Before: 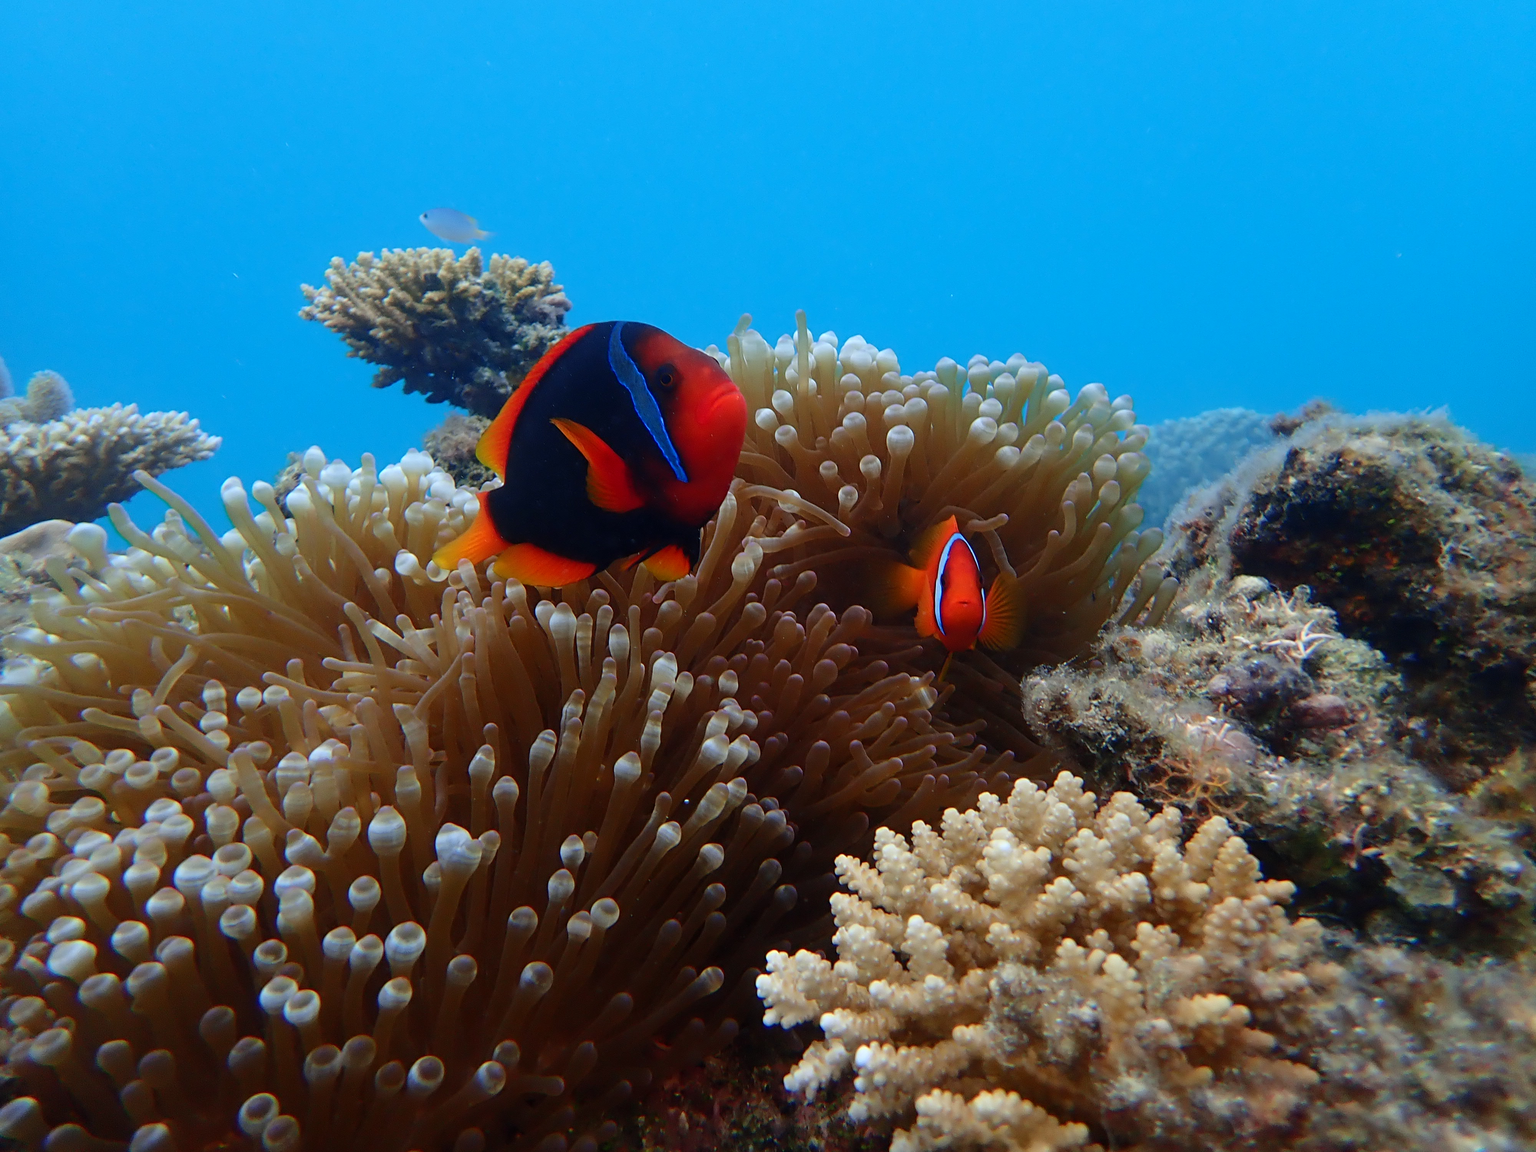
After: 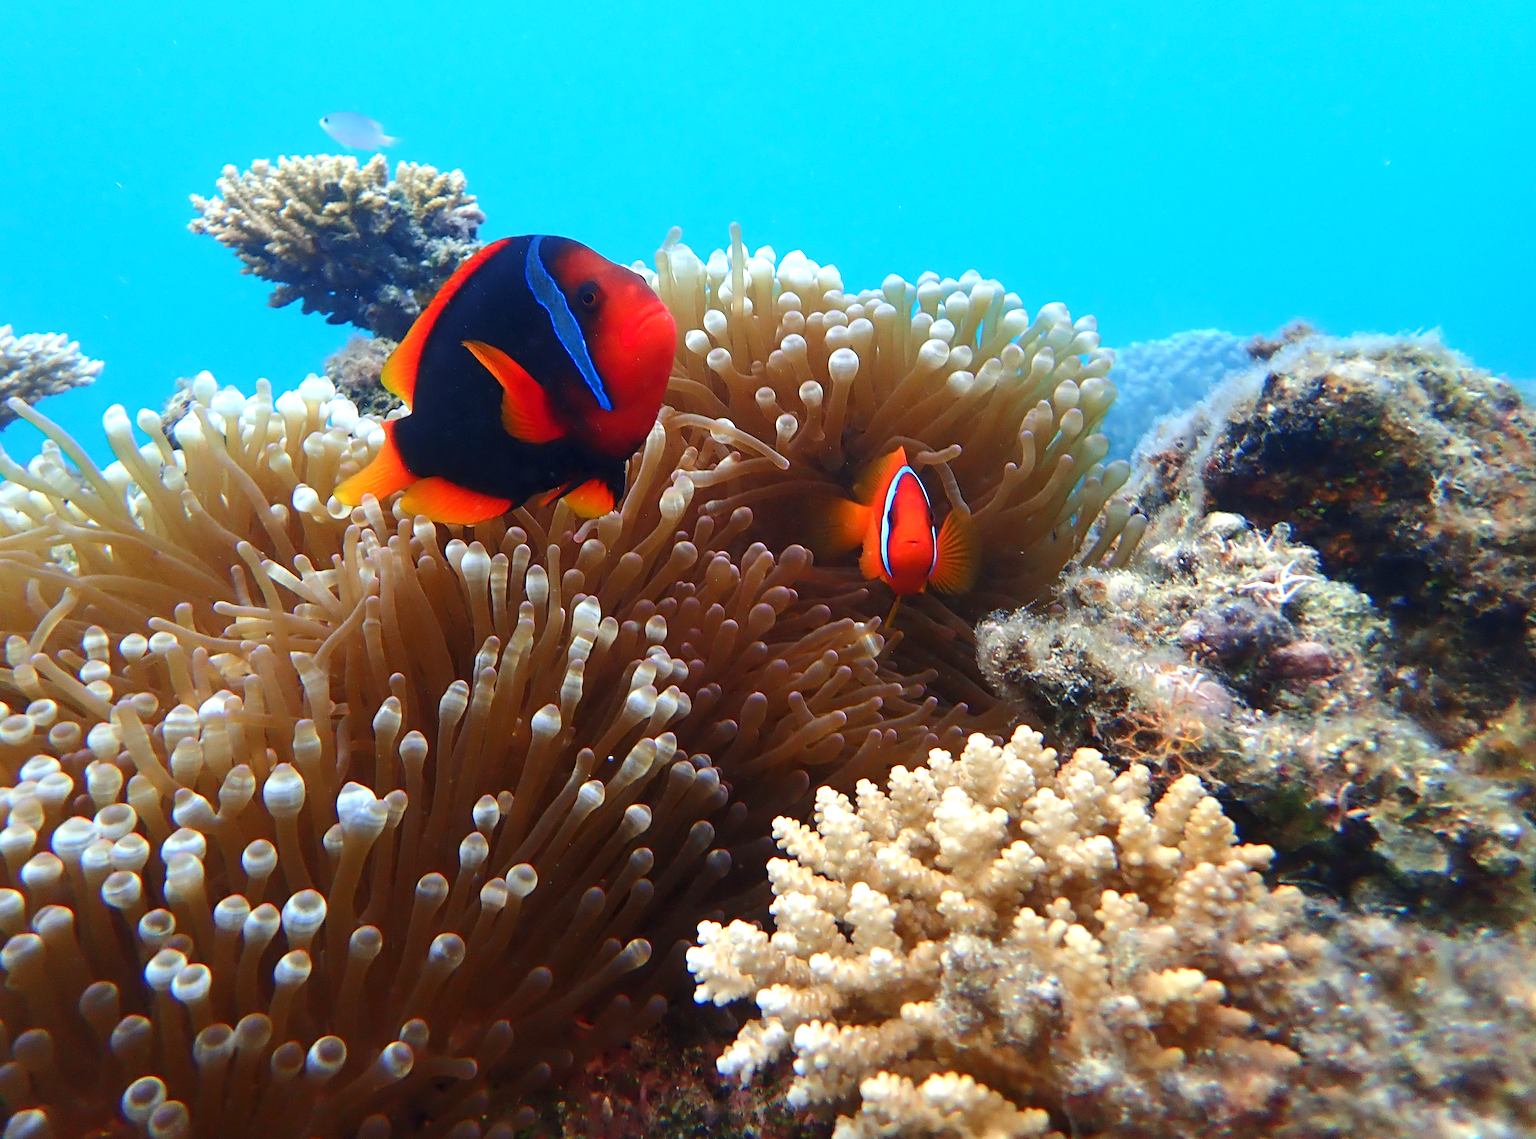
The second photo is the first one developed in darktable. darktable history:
crop and rotate: left 8.262%, top 9.226%
exposure: black level correction 0, exposure 1 EV, compensate exposure bias true, compensate highlight preservation false
